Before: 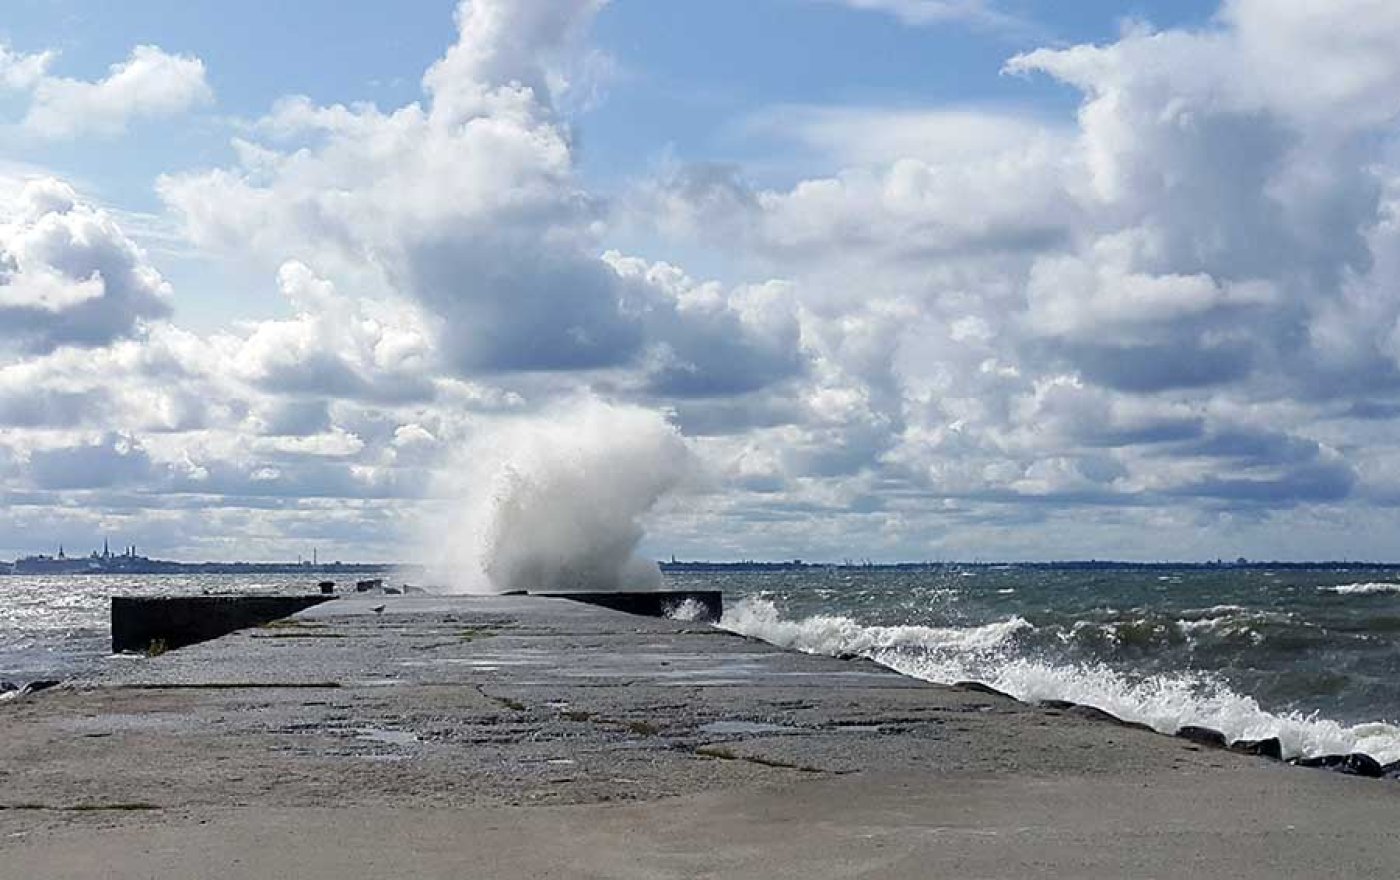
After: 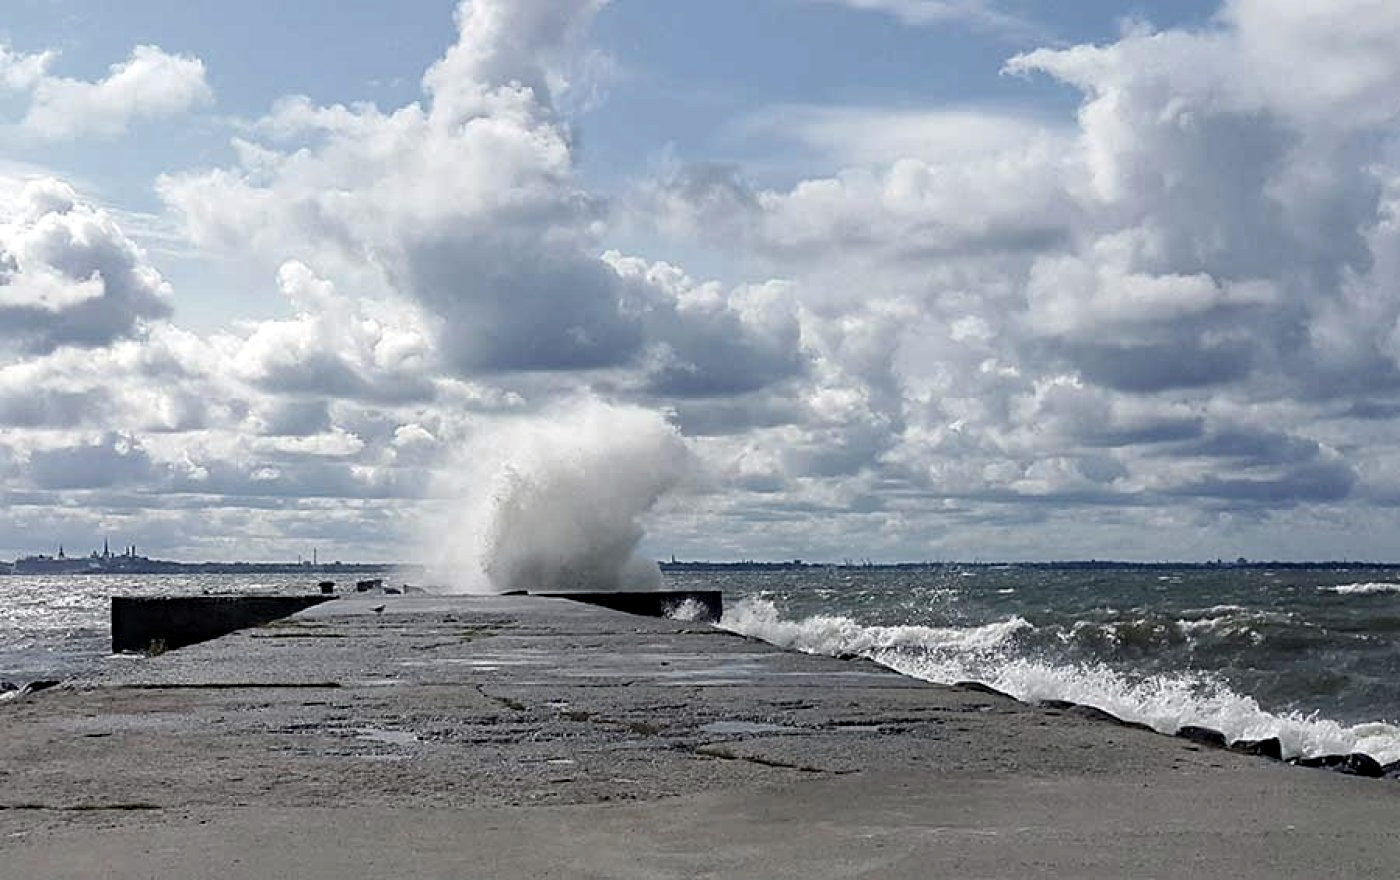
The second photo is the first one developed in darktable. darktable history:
haze removal: compatibility mode true, adaptive false
color zones: curves: ch0 [(0, 0.559) (0.153, 0.551) (0.229, 0.5) (0.429, 0.5) (0.571, 0.5) (0.714, 0.5) (0.857, 0.5) (1, 0.559)]; ch1 [(0, 0.417) (0.112, 0.336) (0.213, 0.26) (0.429, 0.34) (0.571, 0.35) (0.683, 0.331) (0.857, 0.344) (1, 0.417)]
